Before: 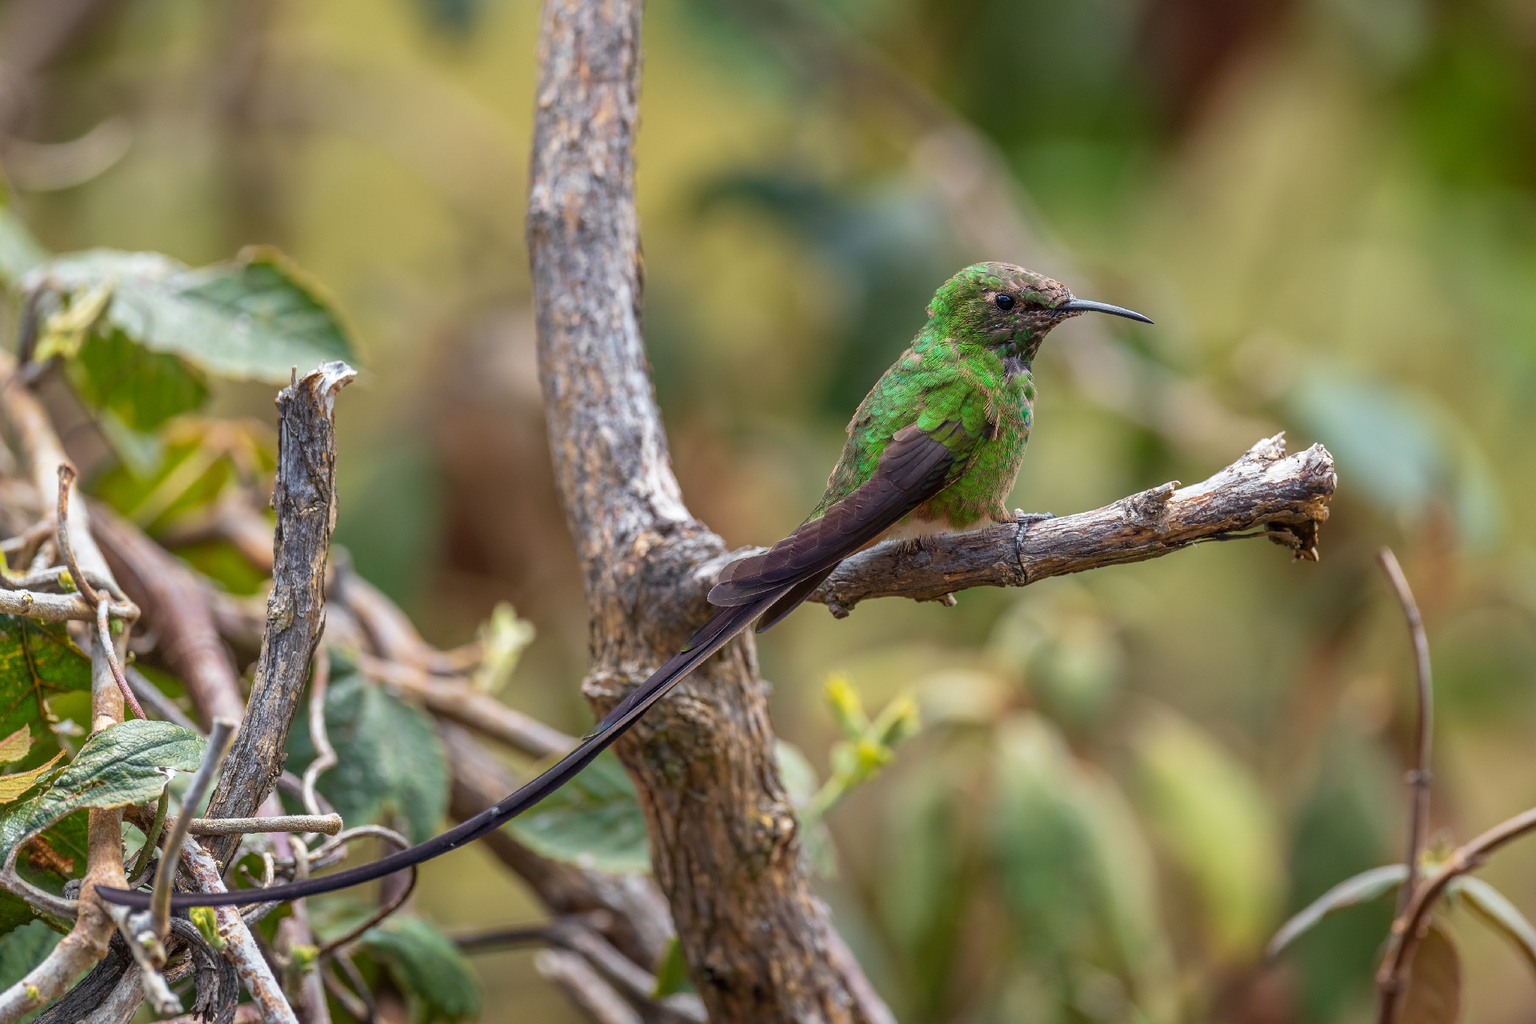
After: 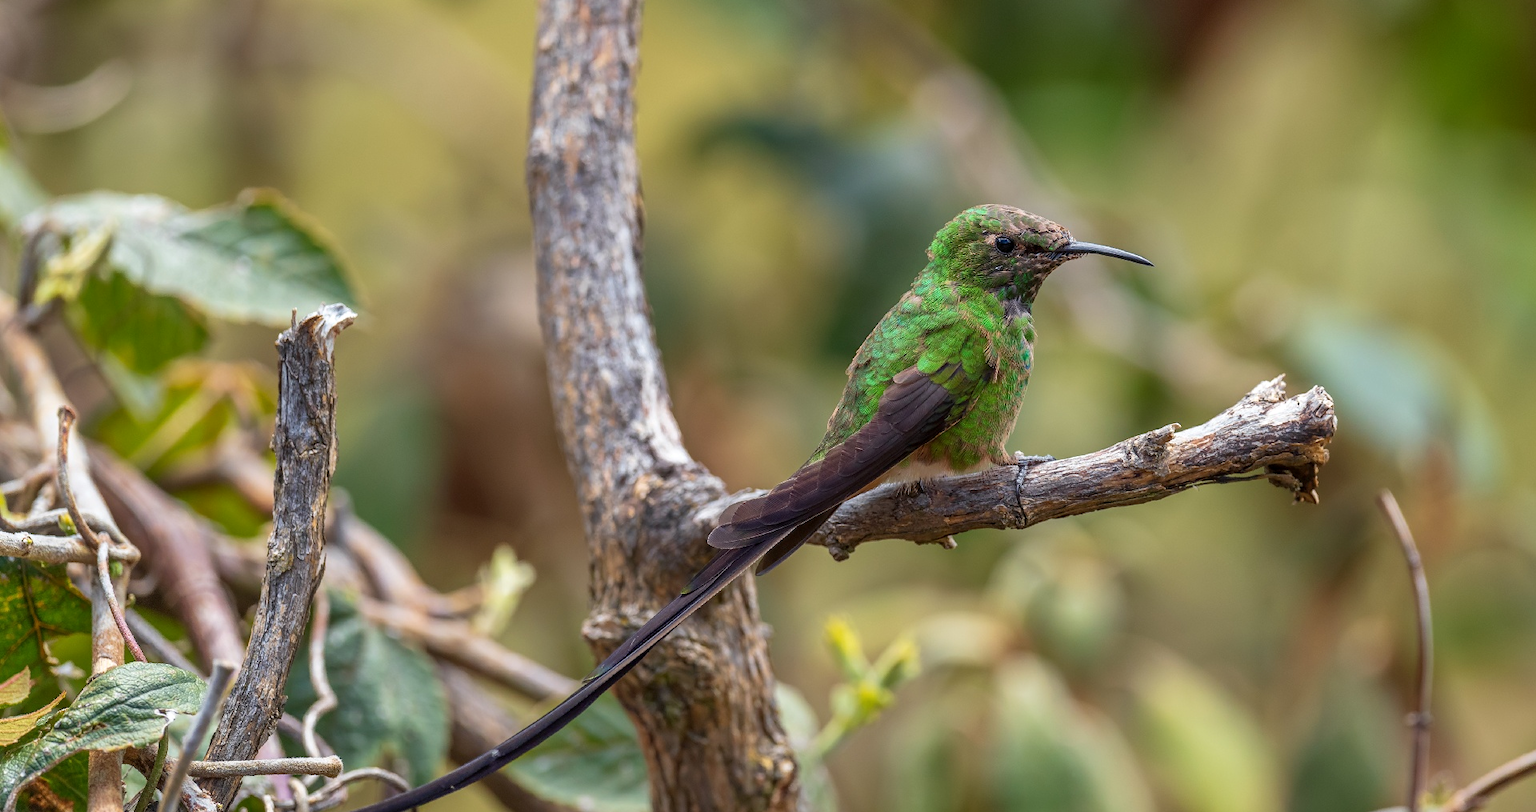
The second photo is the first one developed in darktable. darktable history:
local contrast: mode bilateral grid, contrast 100, coarseness 100, detail 108%, midtone range 0.2
crop and rotate: top 5.667%, bottom 14.937%
